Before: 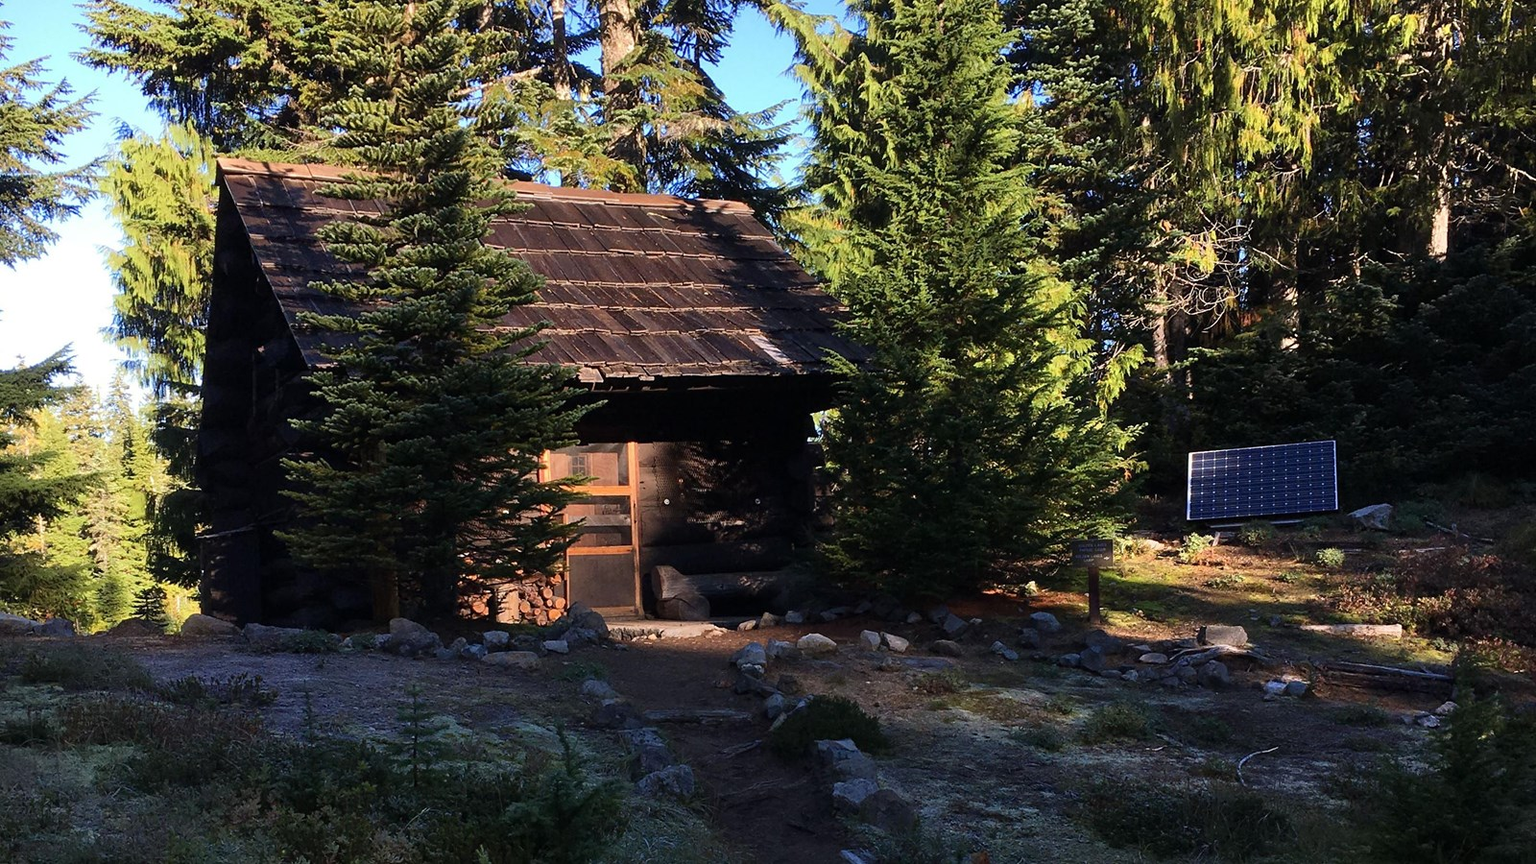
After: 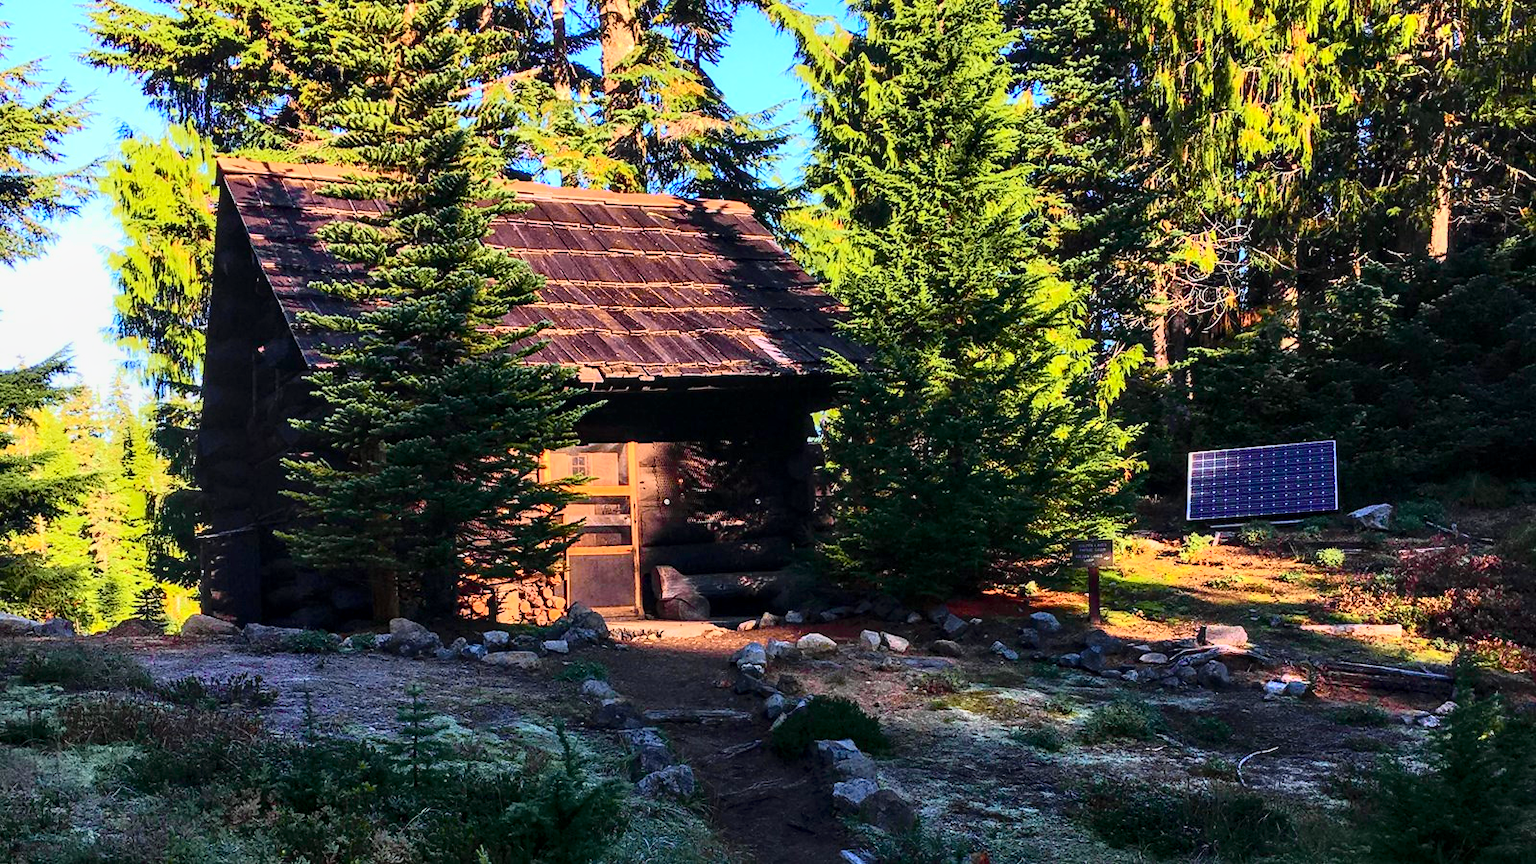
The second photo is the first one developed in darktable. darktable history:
exposure: black level correction 0, exposure 0.7 EV, compensate exposure bias true, compensate highlight preservation false
contrast equalizer: octaves 7, y [[0.6 ×6], [0.55 ×6], [0 ×6], [0 ×6], [0 ×6]], mix 0.3
tone curve: curves: ch0 [(0, 0) (0.046, 0.031) (0.163, 0.114) (0.391, 0.432) (0.488, 0.561) (0.695, 0.839) (0.785, 0.904) (1, 0.965)]; ch1 [(0, 0) (0.248, 0.252) (0.427, 0.412) (0.482, 0.462) (0.499, 0.497) (0.518, 0.52) (0.535, 0.577) (0.585, 0.623) (0.679, 0.743) (0.788, 0.809) (1, 1)]; ch2 [(0, 0) (0.313, 0.262) (0.427, 0.417) (0.473, 0.47) (0.503, 0.503) (0.523, 0.515) (0.557, 0.596) (0.598, 0.646) (0.708, 0.771) (1, 1)], color space Lab, independent channels, preserve colors none
local contrast: on, module defaults
shadows and highlights: shadows 25, white point adjustment -3, highlights -30
